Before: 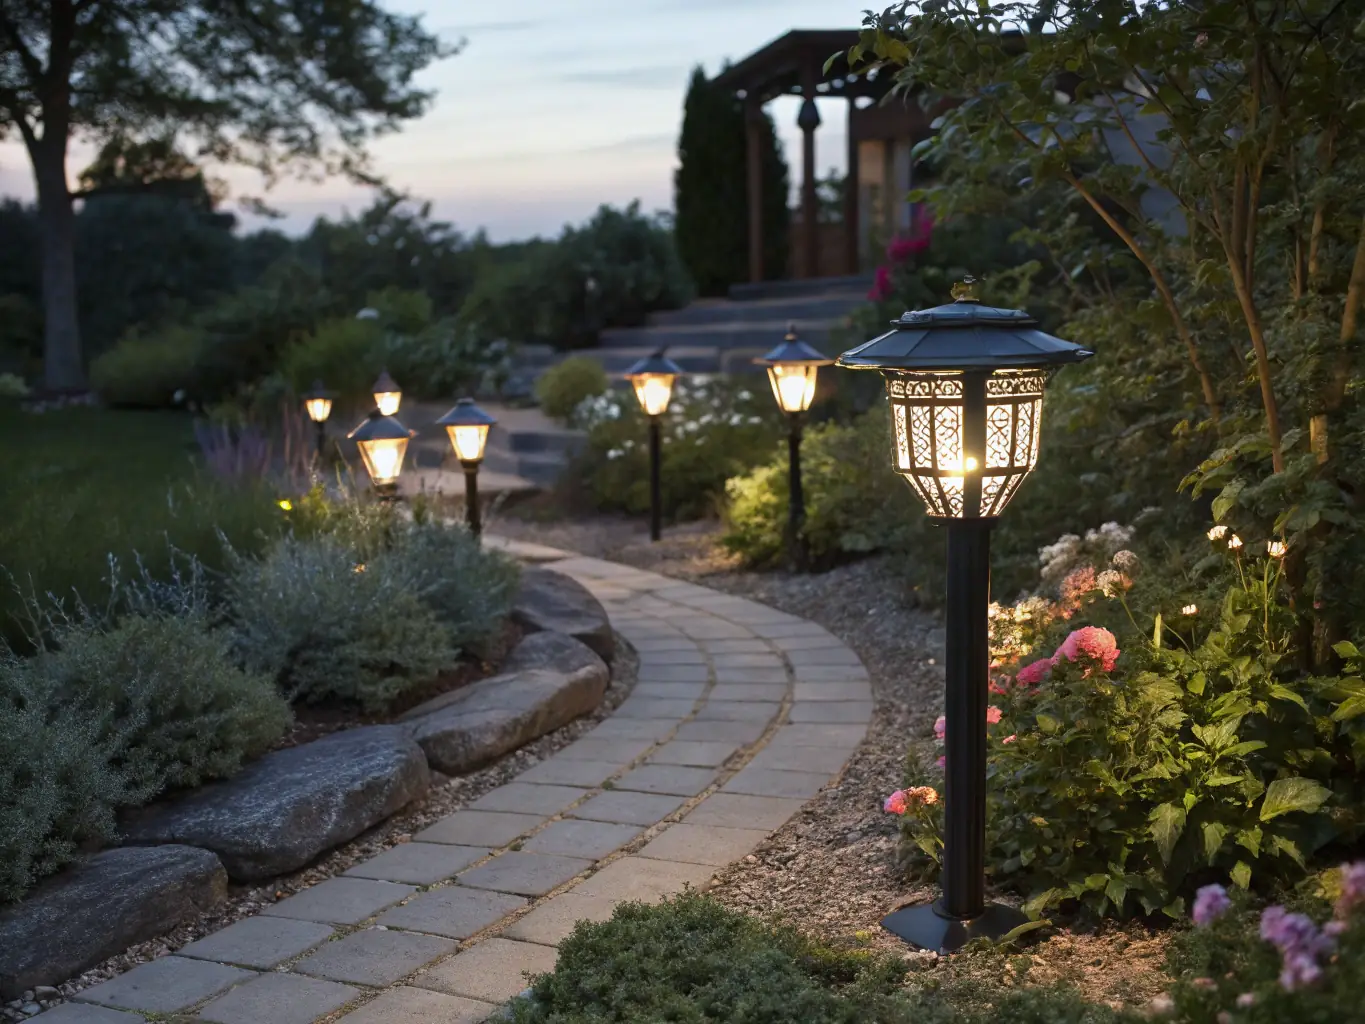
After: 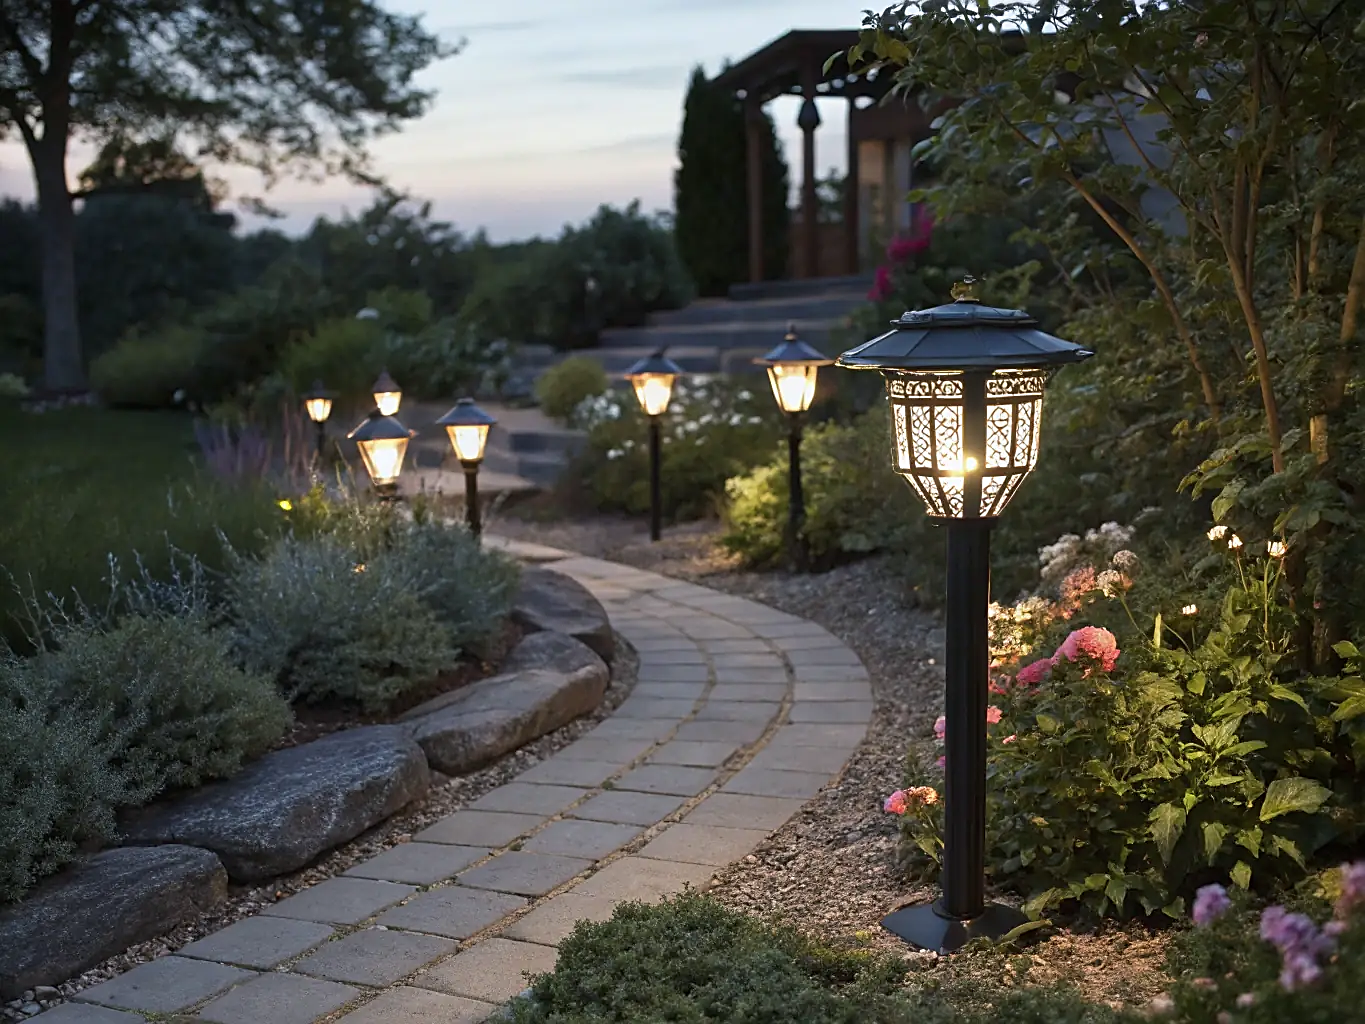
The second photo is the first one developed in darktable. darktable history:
sharpen: on, module defaults
contrast brightness saturation: saturation -0.058
